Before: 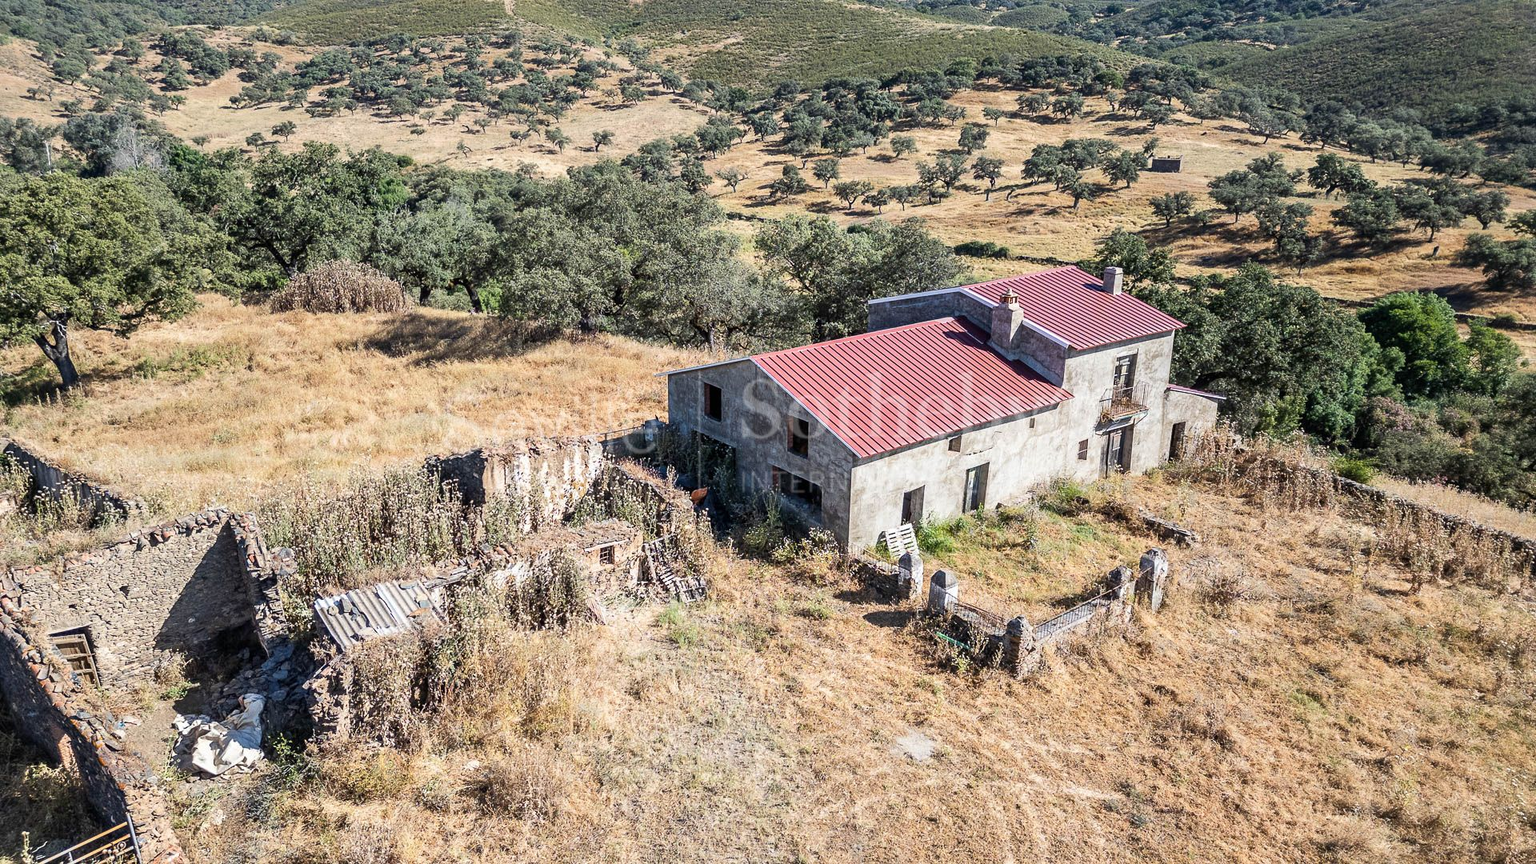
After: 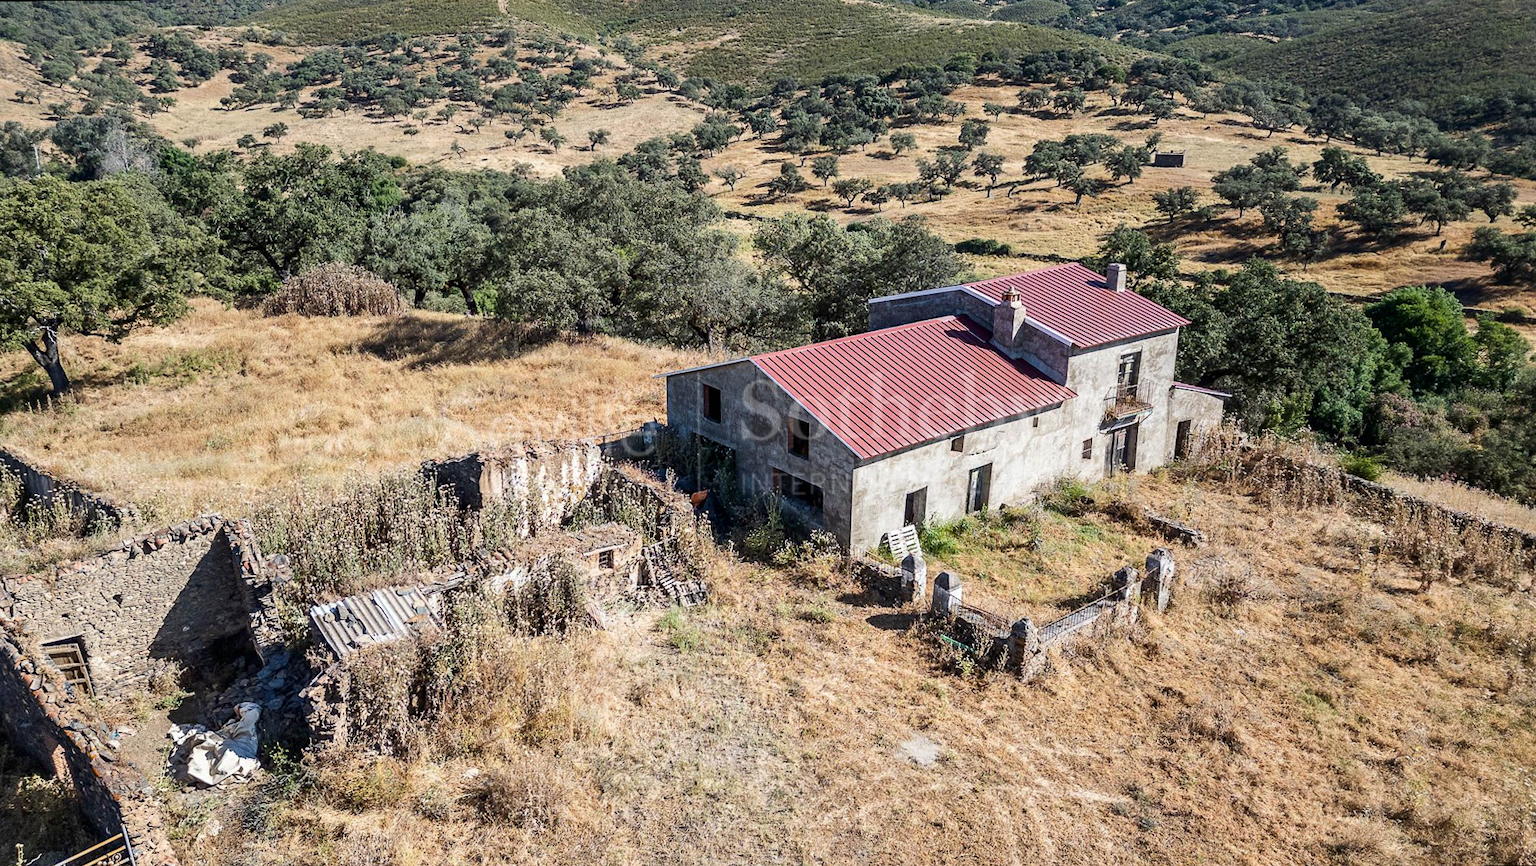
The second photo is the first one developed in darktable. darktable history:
rotate and perspective: rotation -0.45°, automatic cropping original format, crop left 0.008, crop right 0.992, crop top 0.012, crop bottom 0.988
contrast brightness saturation: brightness -0.09
